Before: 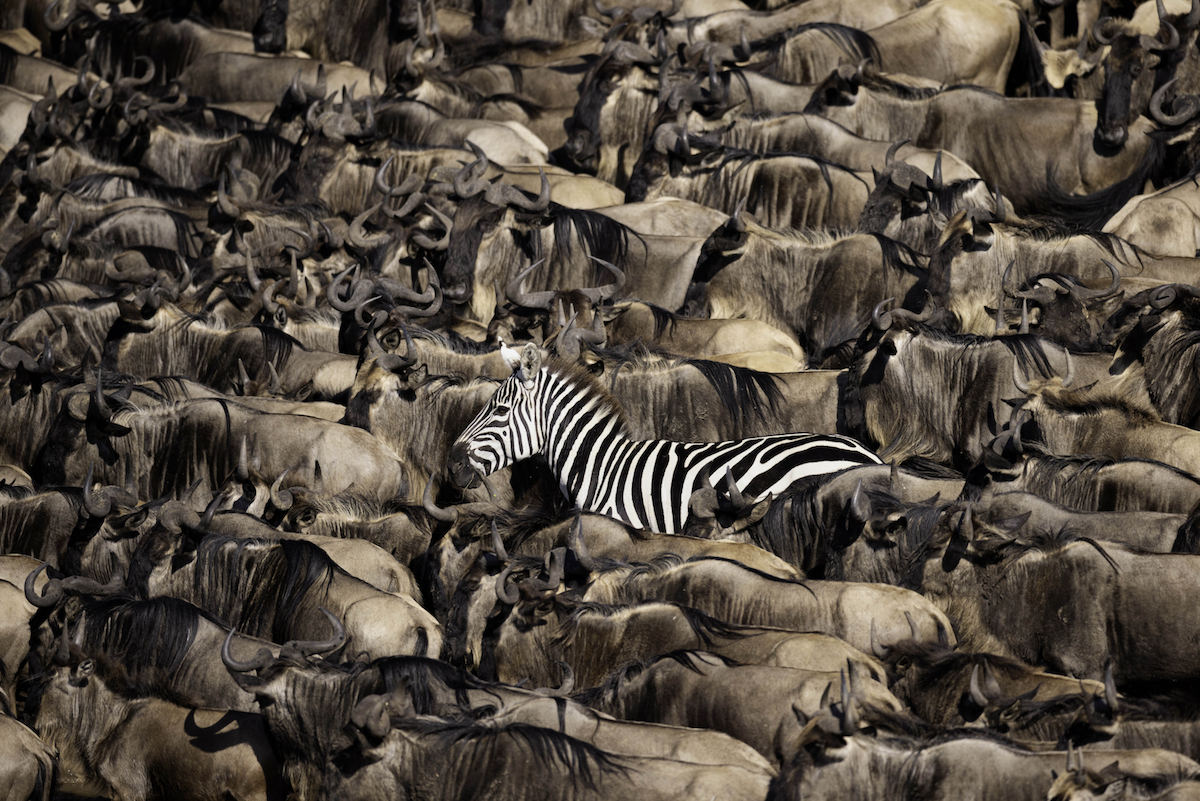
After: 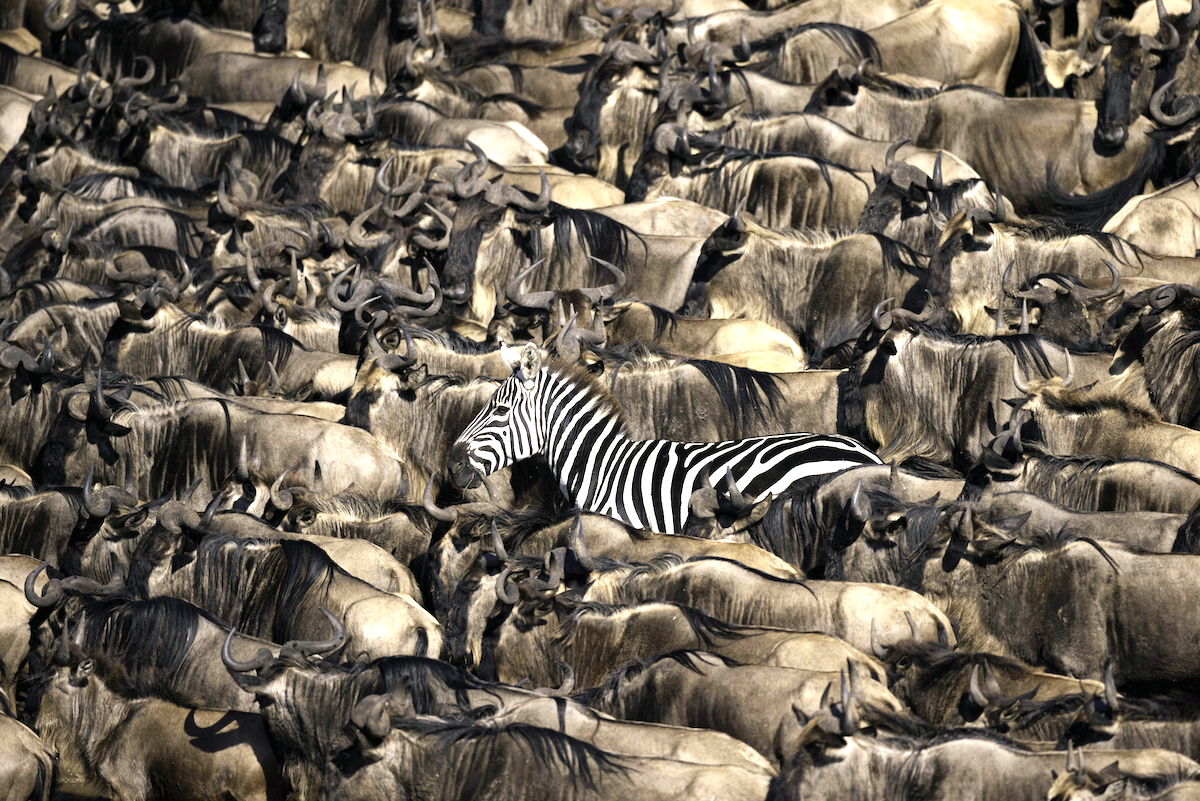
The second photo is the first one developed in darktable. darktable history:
color balance rgb: shadows lift › chroma 2.032%, shadows lift › hue 222.19°, perceptual saturation grading › global saturation -1.969%, perceptual saturation grading › highlights -7.617%, perceptual saturation grading › mid-tones 8.284%, perceptual saturation grading › shadows 4.712%, global vibrance 20%
exposure: black level correction 0, exposure 0.947 EV, compensate highlight preservation false
